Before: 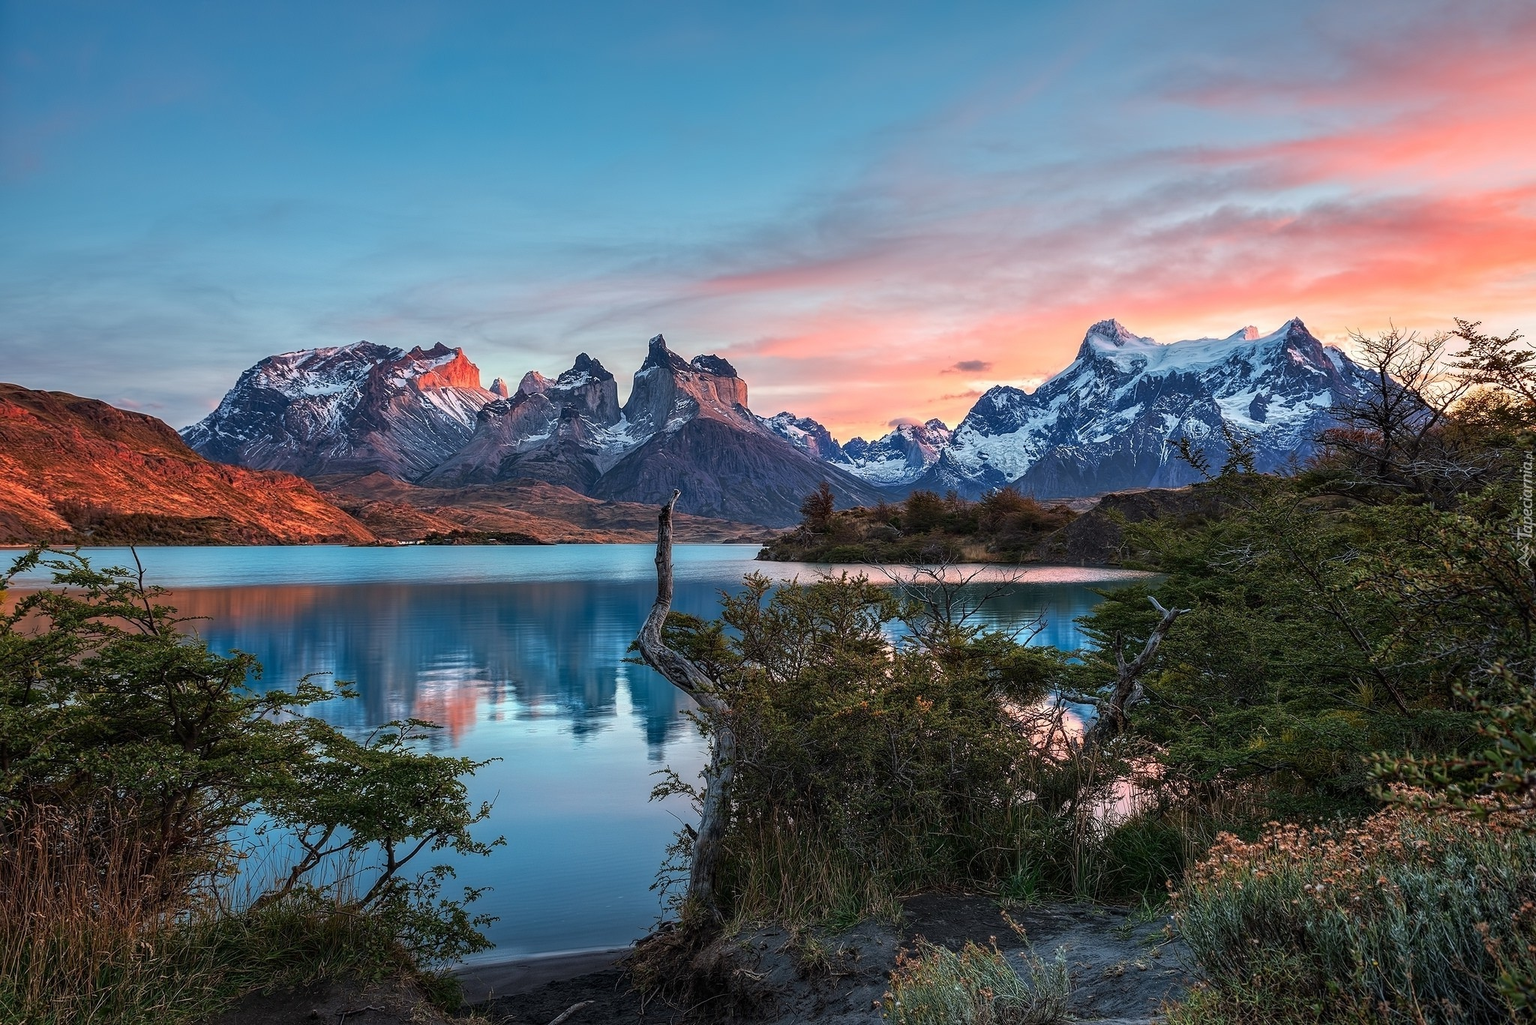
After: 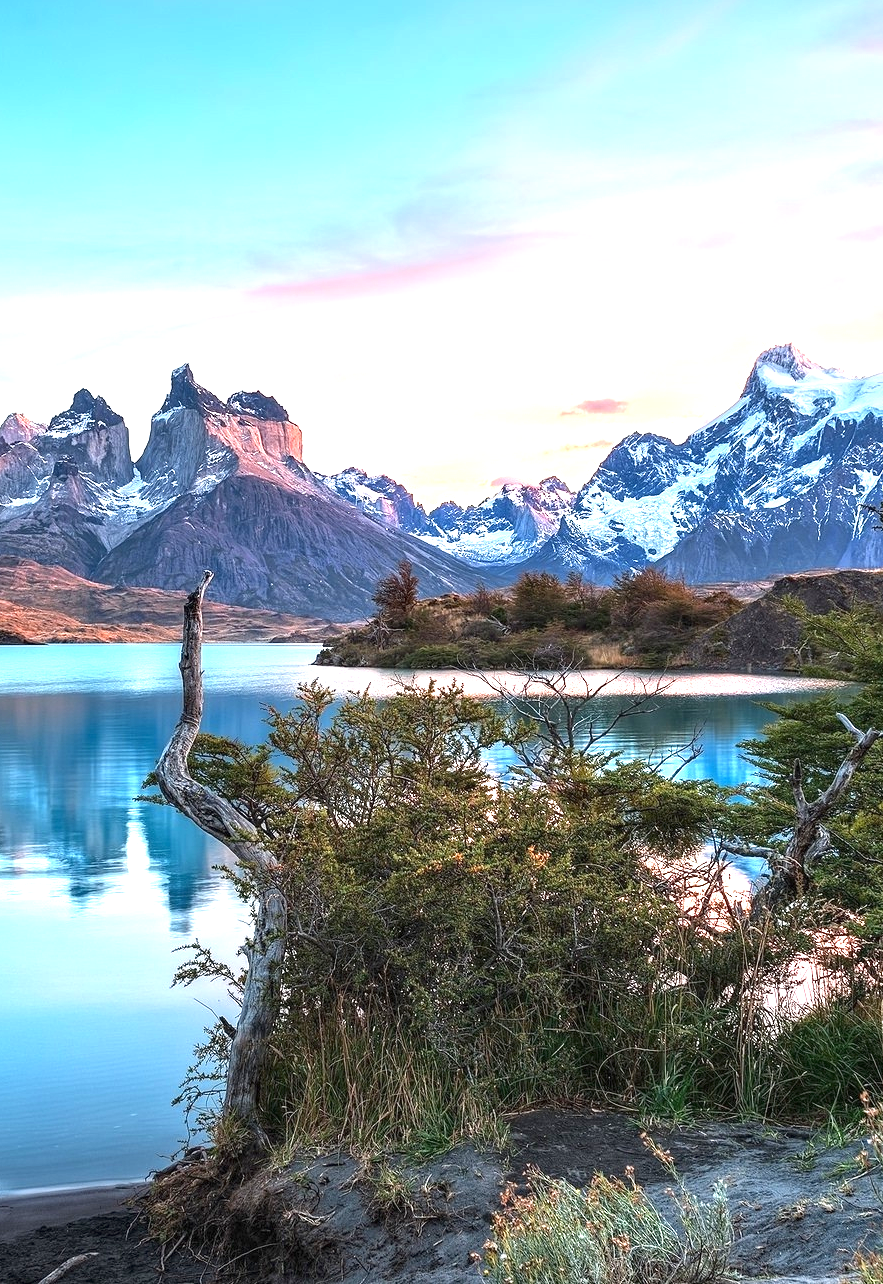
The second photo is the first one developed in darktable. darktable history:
crop: left 33.922%, top 6.024%, right 22.915%
exposure: black level correction 0, exposure 1.479 EV, compensate highlight preservation false
